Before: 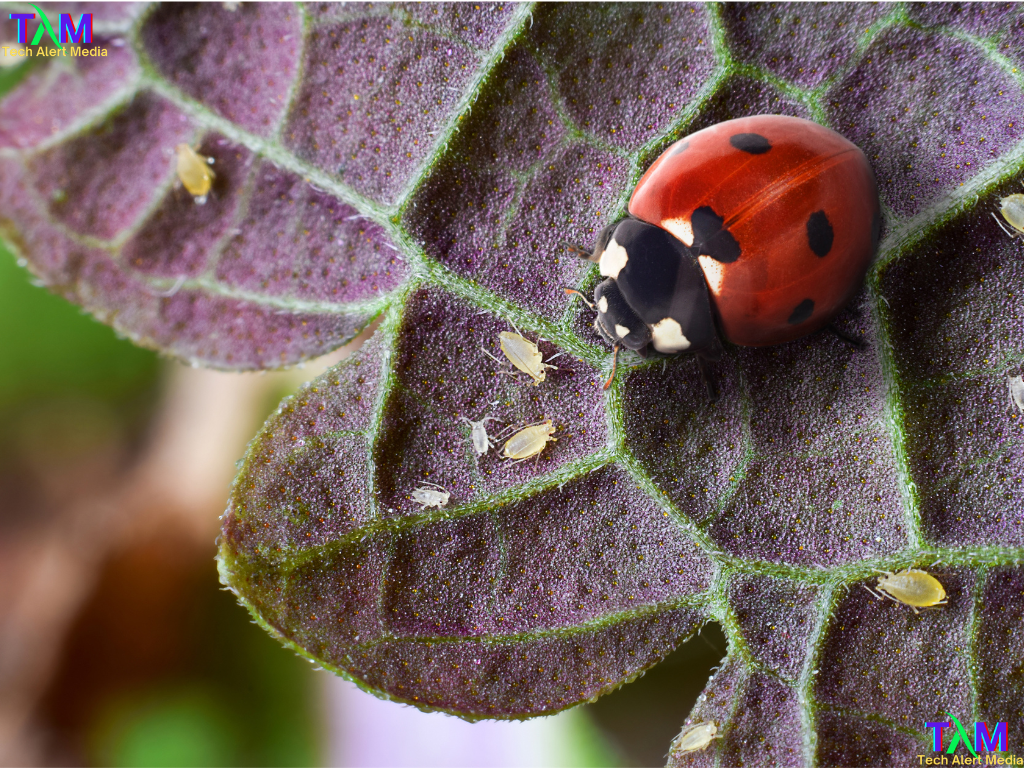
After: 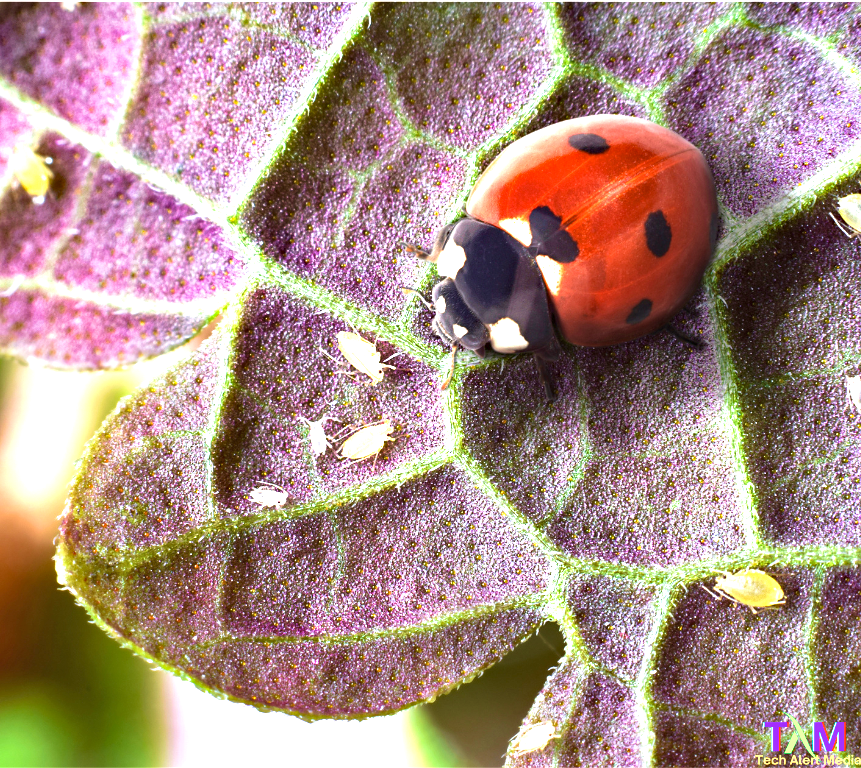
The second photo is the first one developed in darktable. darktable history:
crop: left 15.838%
contrast brightness saturation: saturation -0.054
haze removal: strength 0.302, distance 0.25, compatibility mode true, adaptive false
exposure: black level correction 0, exposure 1.504 EV, compensate highlight preservation false
velvia: strength 39.36%
